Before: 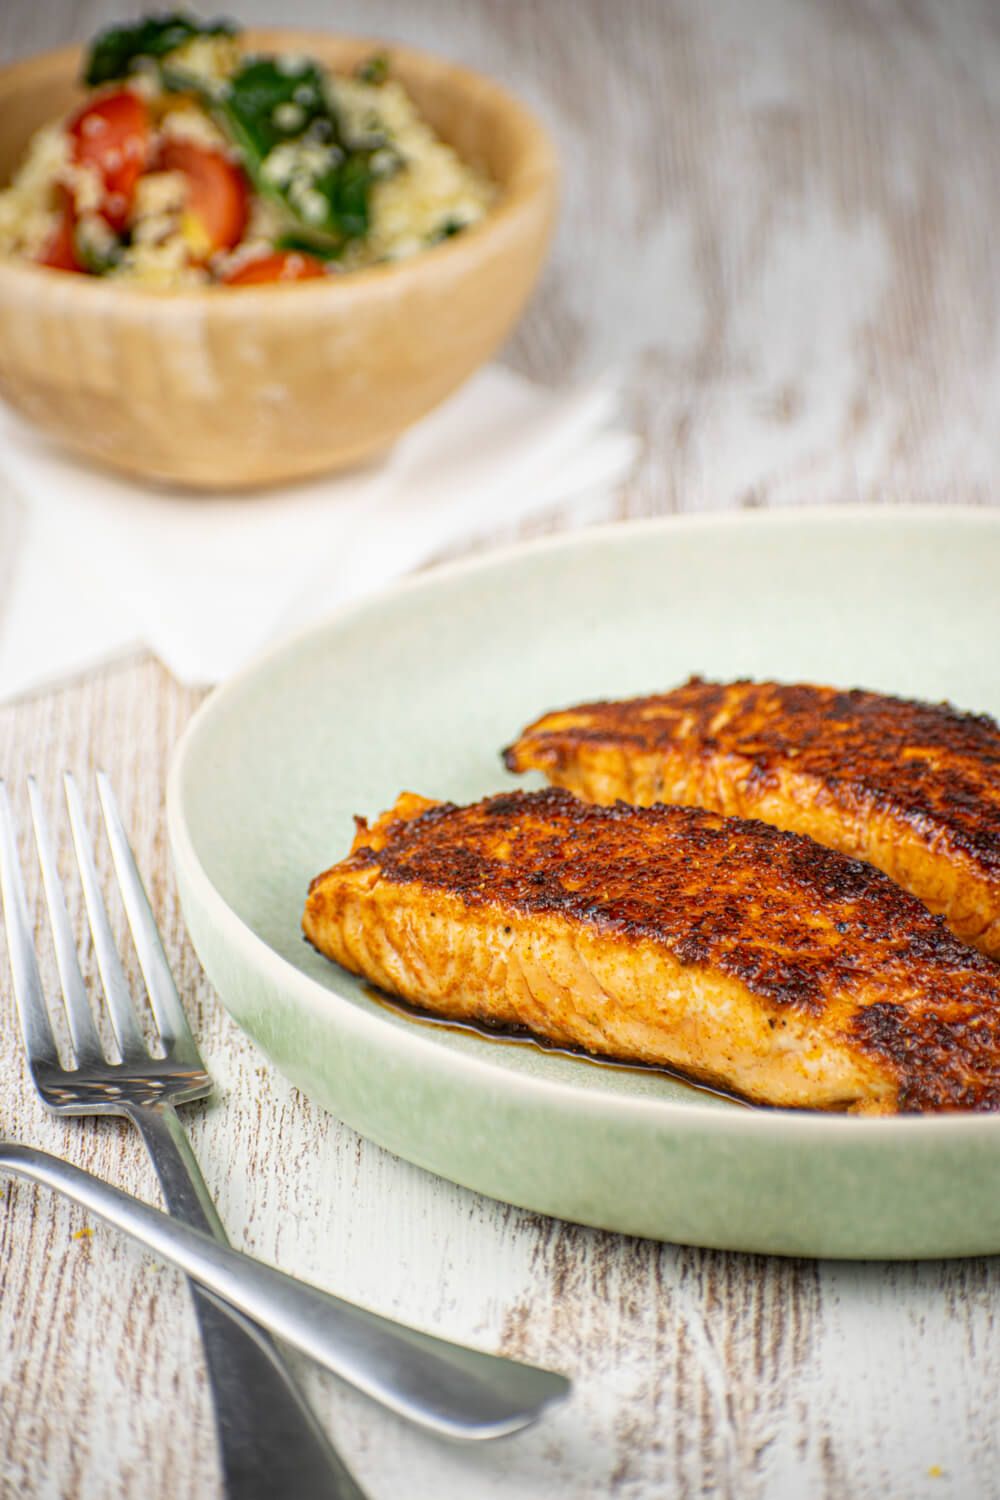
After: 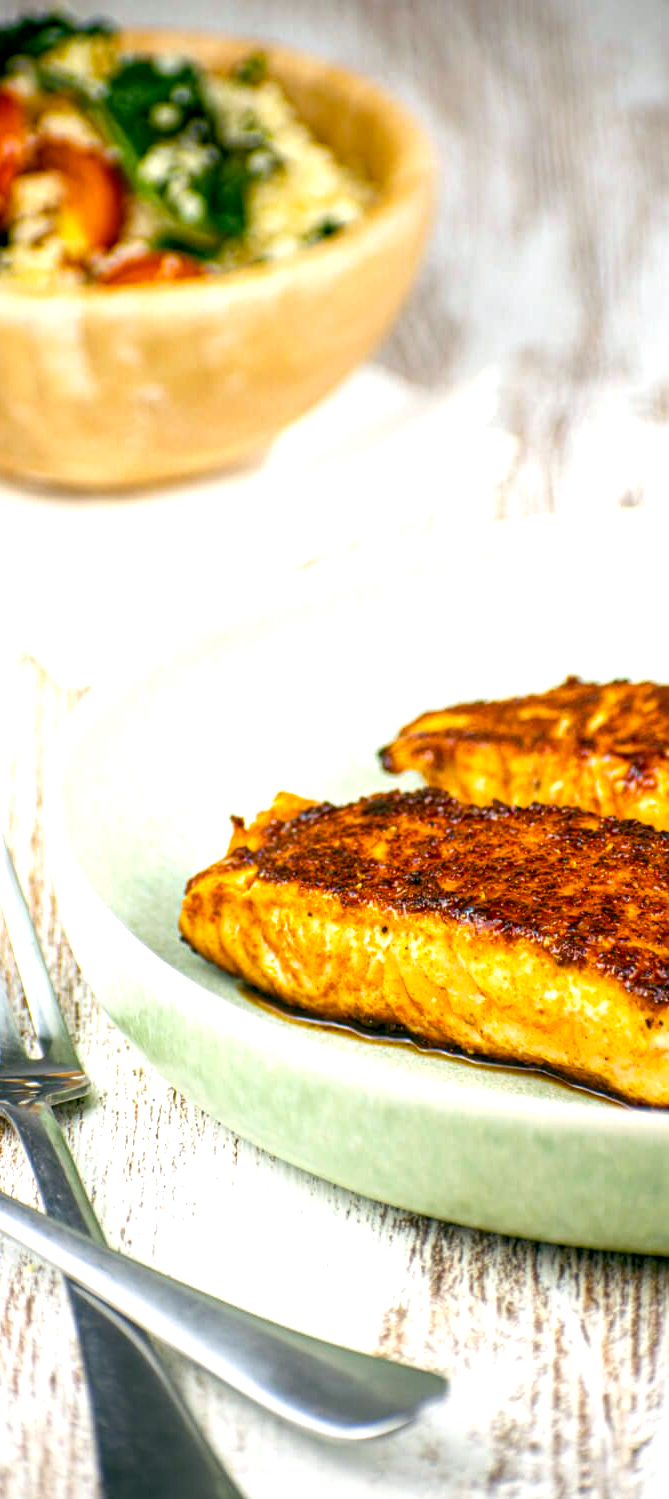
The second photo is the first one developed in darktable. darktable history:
crop and rotate: left 12.307%, right 20.745%
color balance rgb: shadows lift › hue 86.14°, global offset › luminance -0.344%, global offset › chroma 0.114%, global offset › hue 166.47°, perceptual saturation grading › global saturation 35.013%, perceptual saturation grading › highlights -25.489%, perceptual saturation grading › shadows 49.256%, perceptual brilliance grading › global brilliance -4.411%, perceptual brilliance grading › highlights 24.53%, perceptual brilliance grading › mid-tones 6.973%, perceptual brilliance grading › shadows -4.96%
